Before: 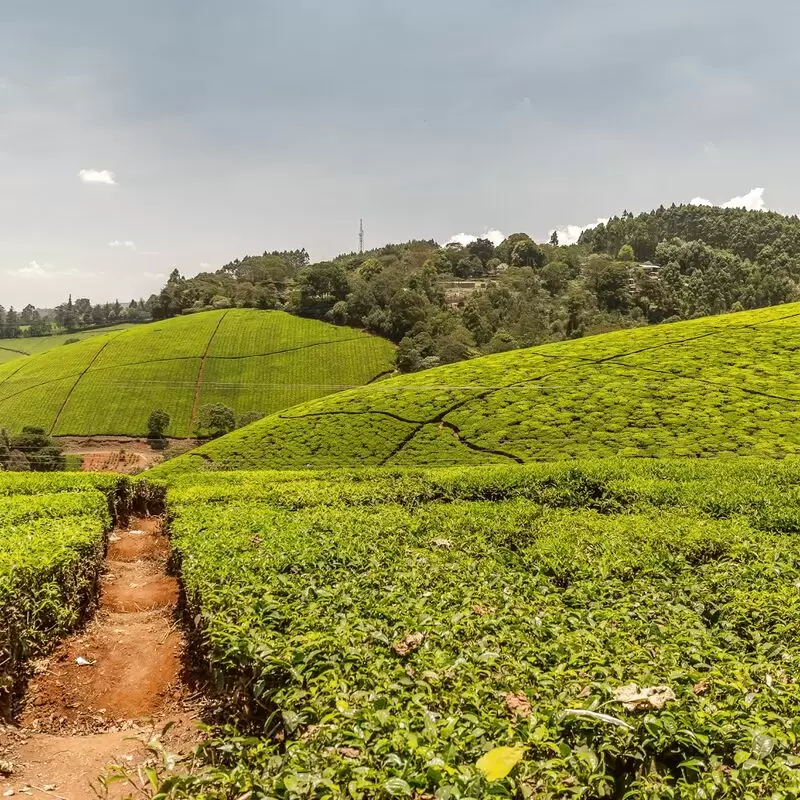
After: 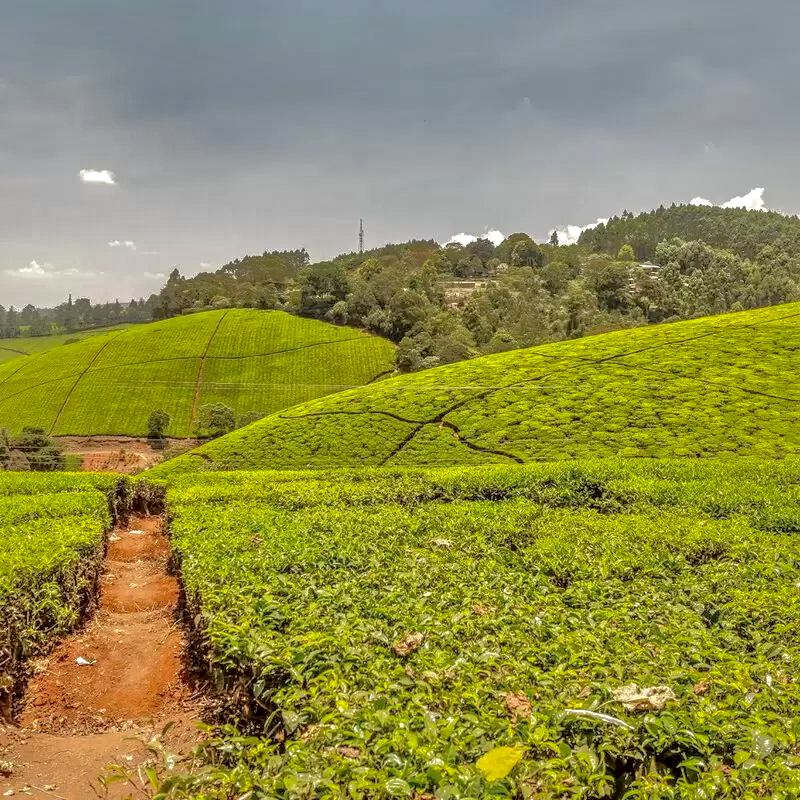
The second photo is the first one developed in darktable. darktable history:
tone equalizer: -7 EV 0.15 EV, -6 EV 0.6 EV, -5 EV 1.15 EV, -4 EV 1.33 EV, -3 EV 1.15 EV, -2 EV 0.6 EV, -1 EV 0.15 EV, mask exposure compensation -0.5 EV
local contrast: on, module defaults
shadows and highlights: shadows -19.91, highlights -73.15
